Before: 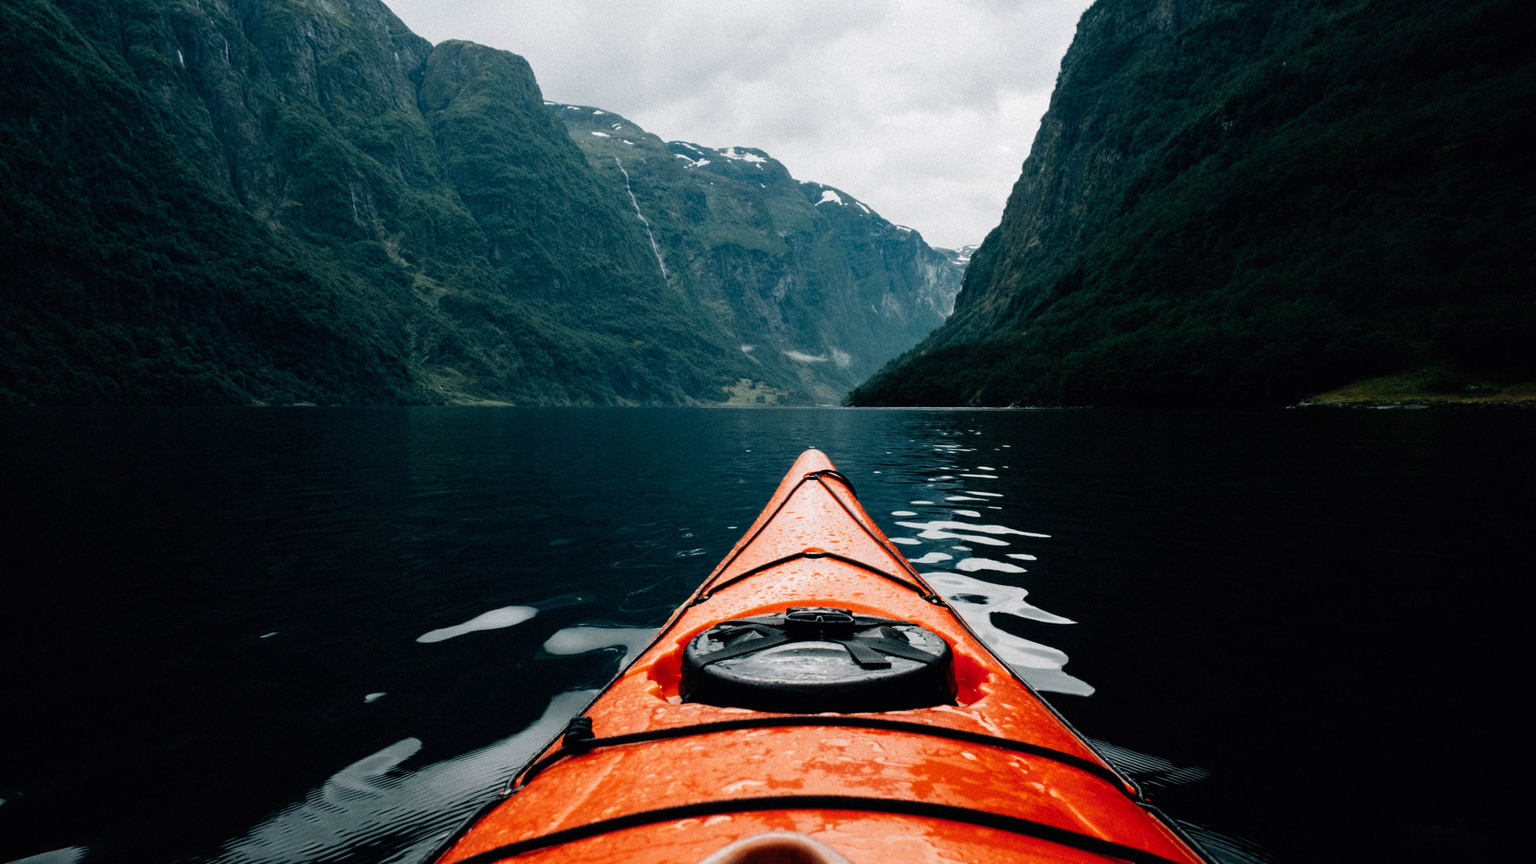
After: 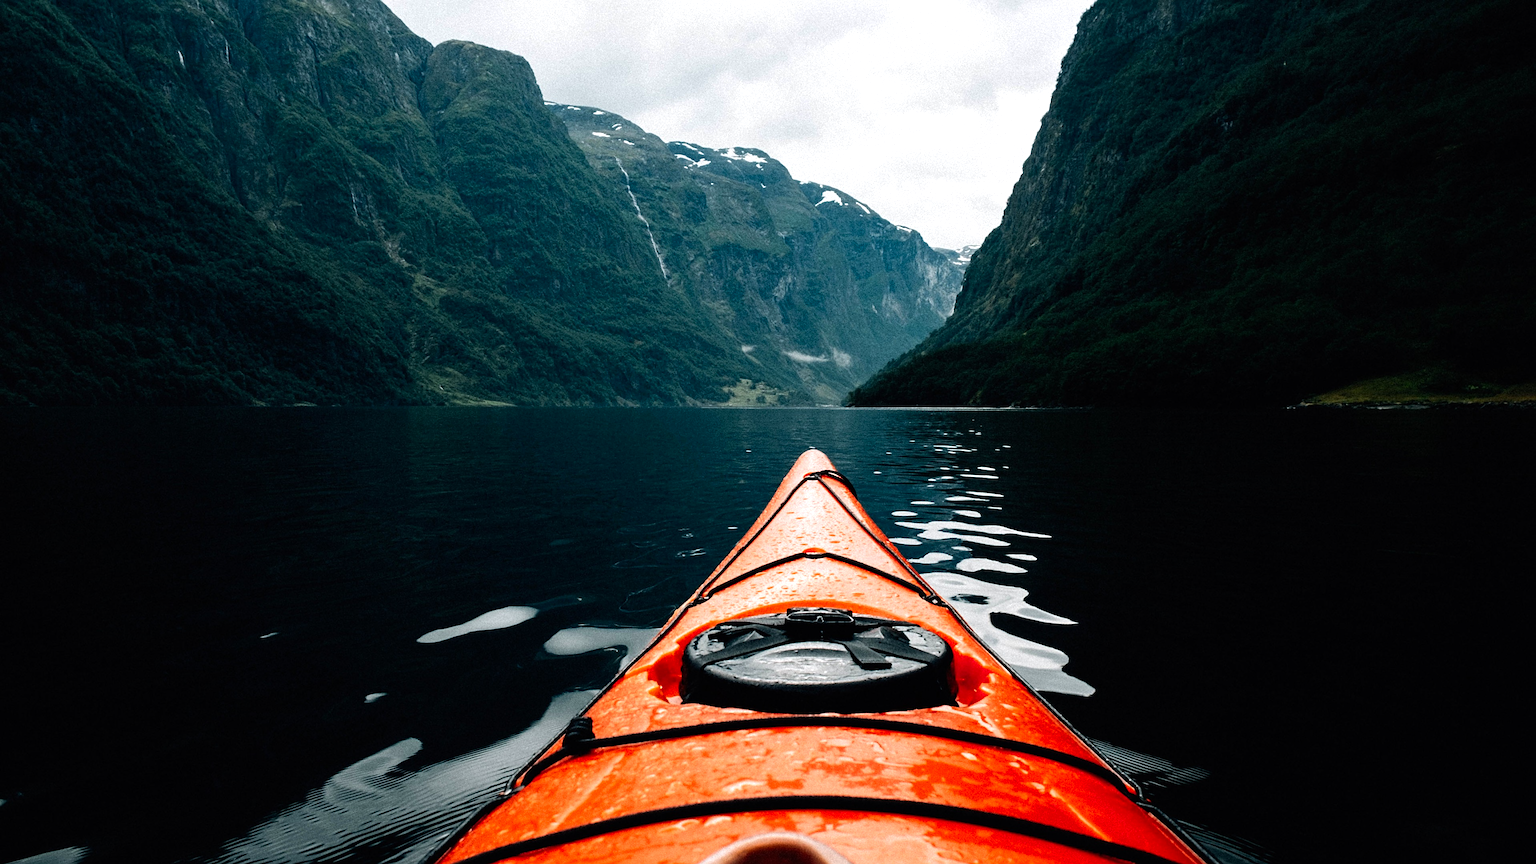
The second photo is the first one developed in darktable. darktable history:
tone equalizer: -8 EV -0.417 EV, -7 EV -0.389 EV, -6 EV -0.333 EV, -5 EV -0.222 EV, -3 EV 0.222 EV, -2 EV 0.333 EV, -1 EV 0.389 EV, +0 EV 0.417 EV, edges refinement/feathering 500, mask exposure compensation -1.57 EV, preserve details no
contrast brightness saturation: saturation 0.1
sharpen: on, module defaults
